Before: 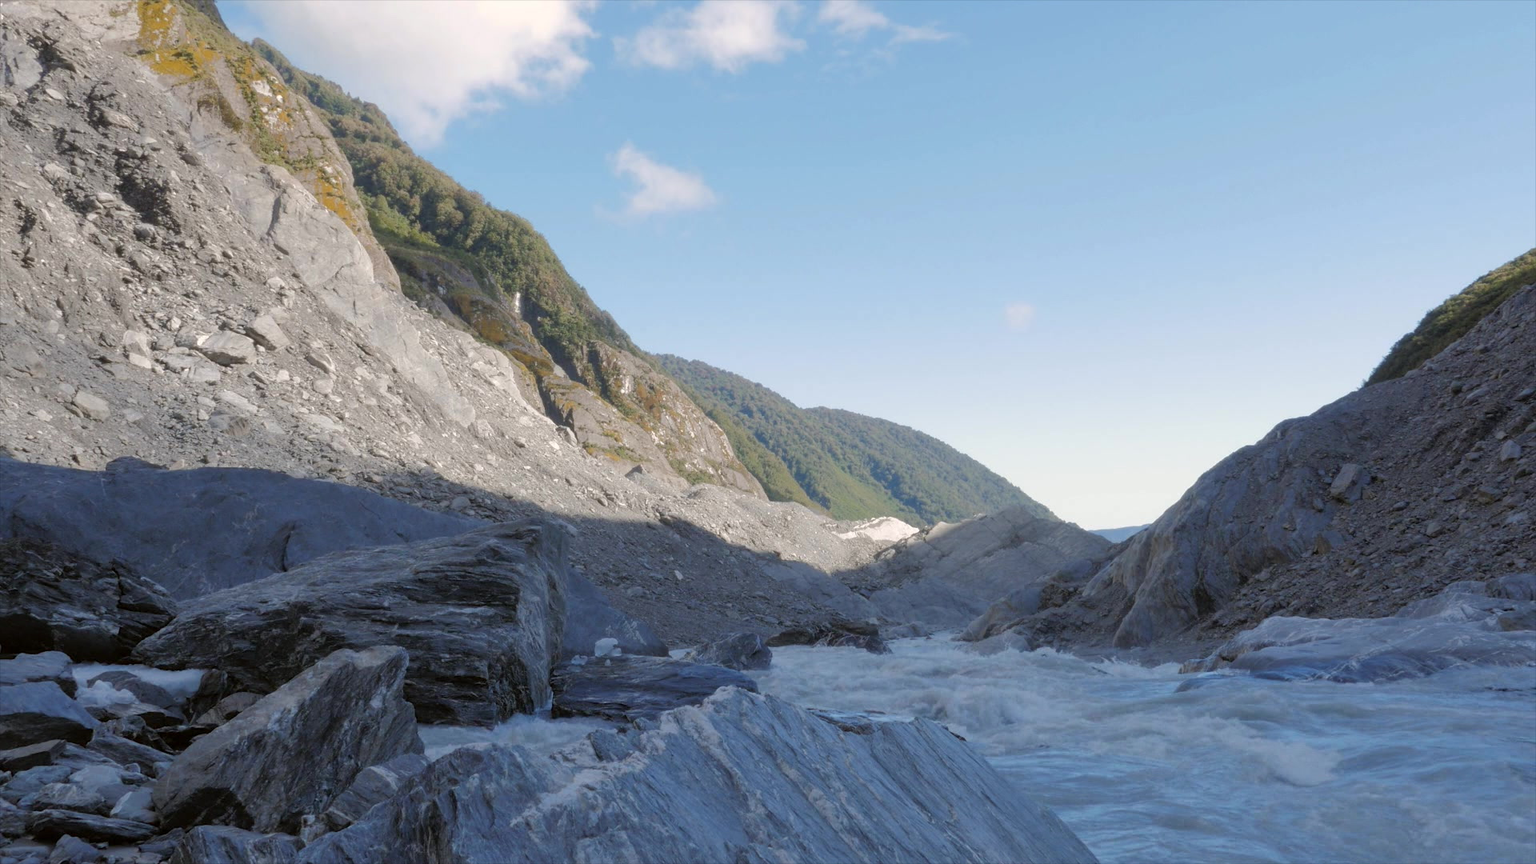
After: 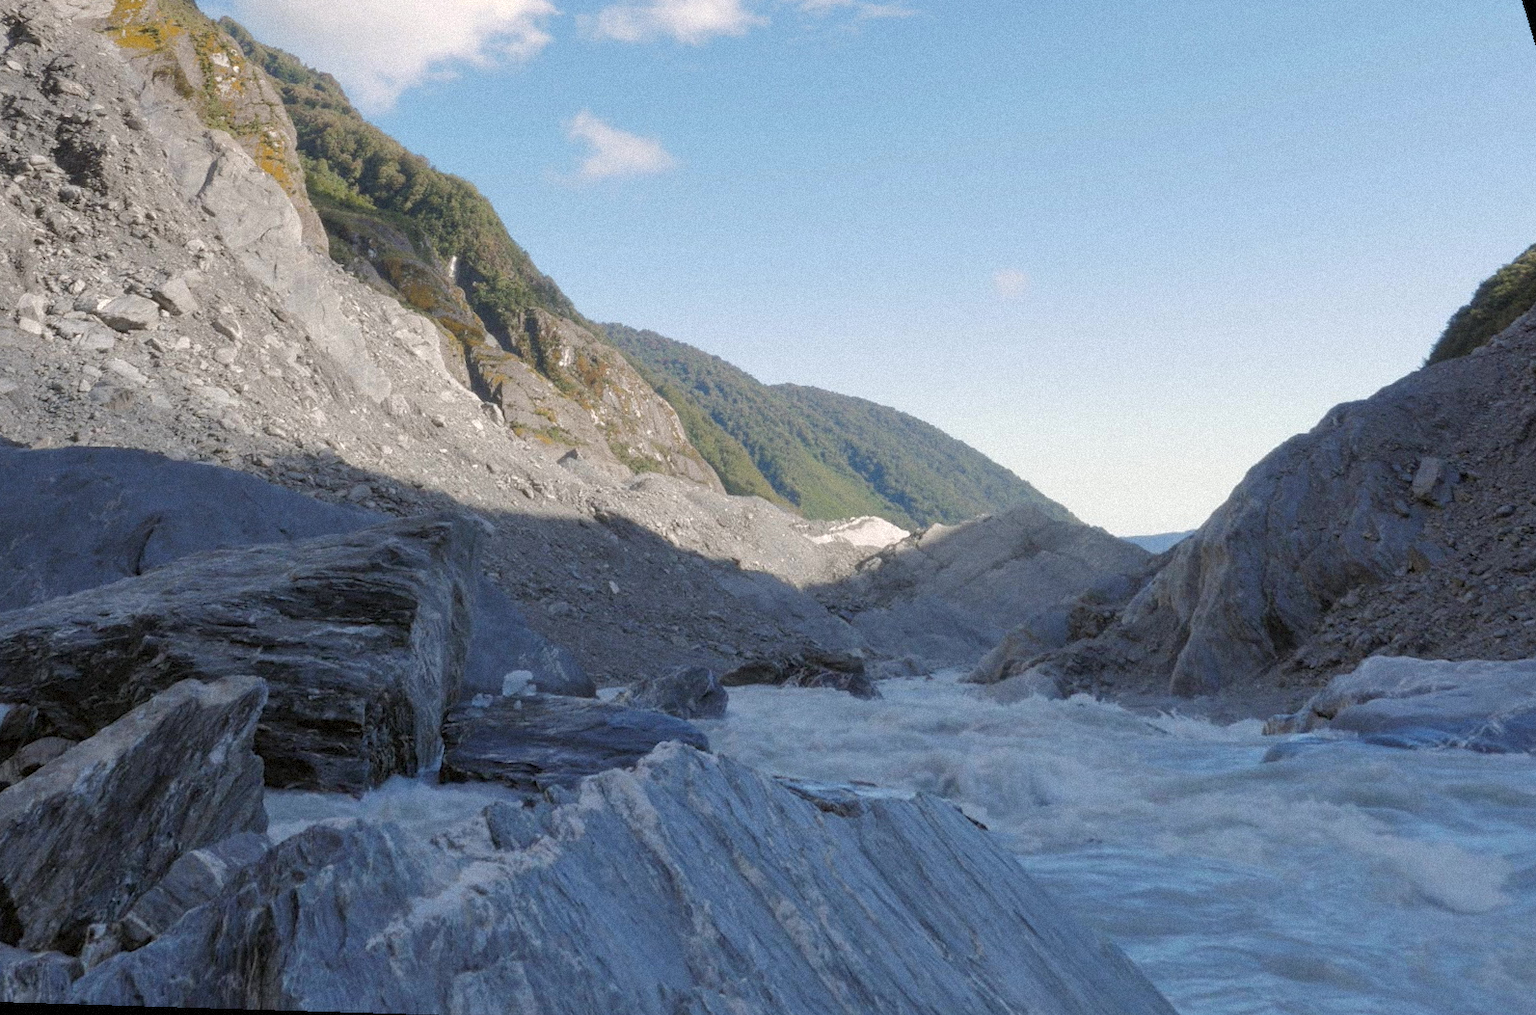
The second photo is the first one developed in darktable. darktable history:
rotate and perspective: rotation 0.72°, lens shift (vertical) -0.352, lens shift (horizontal) -0.051, crop left 0.152, crop right 0.859, crop top 0.019, crop bottom 0.964
exposure: black level correction 0.001, compensate highlight preservation false
grain: mid-tones bias 0%
